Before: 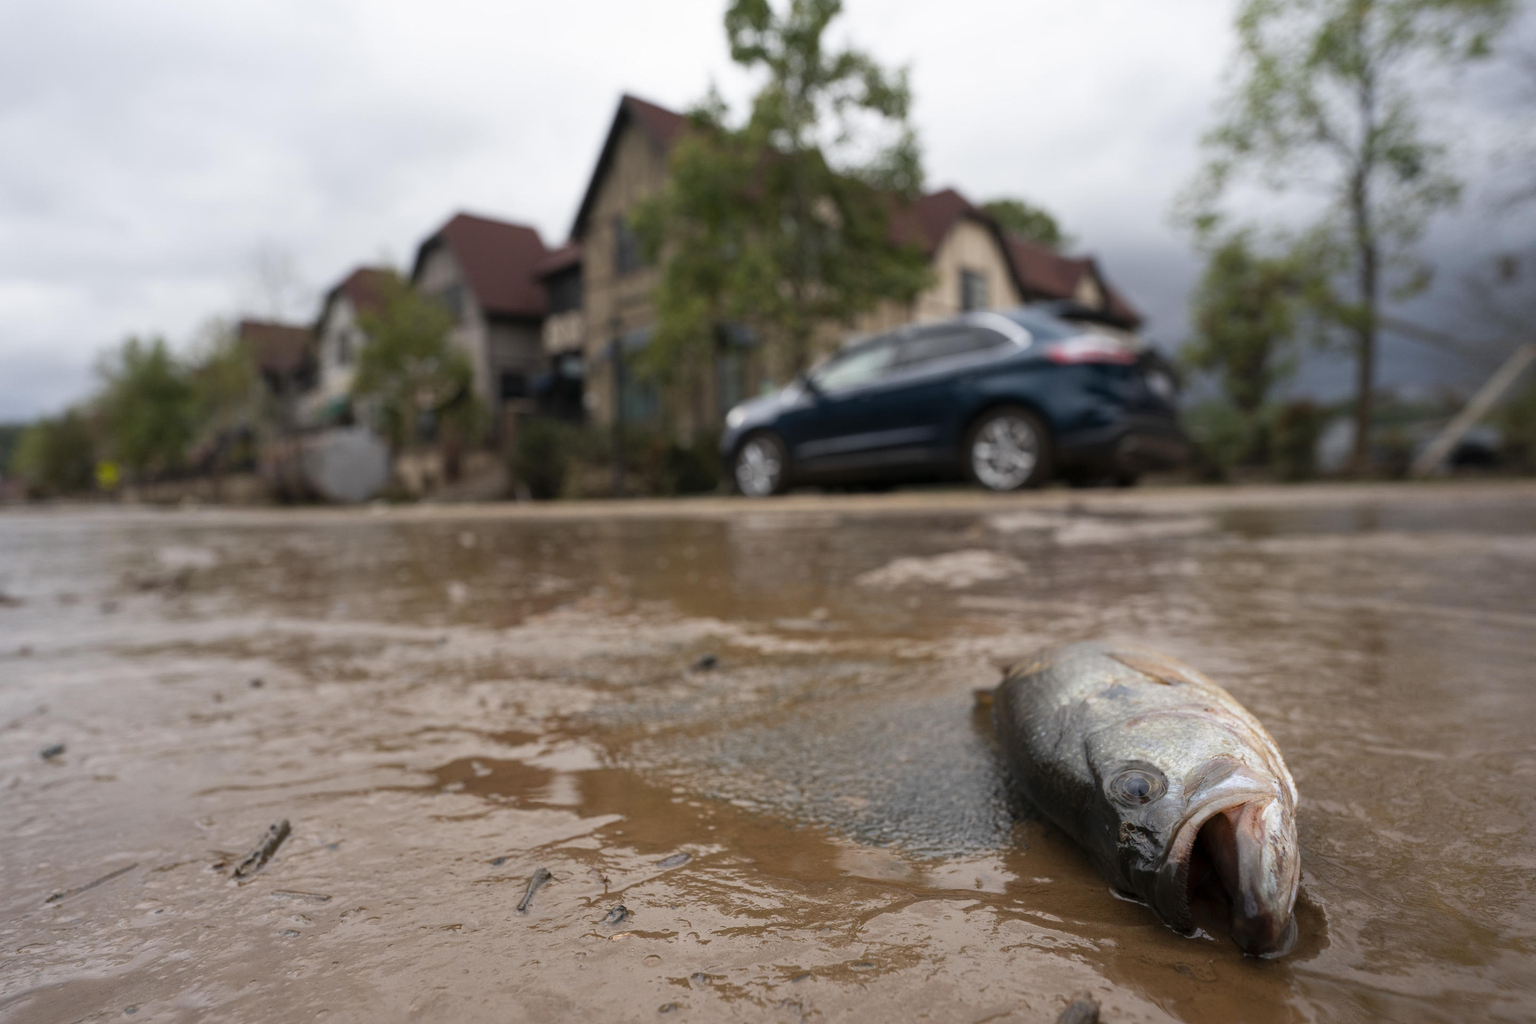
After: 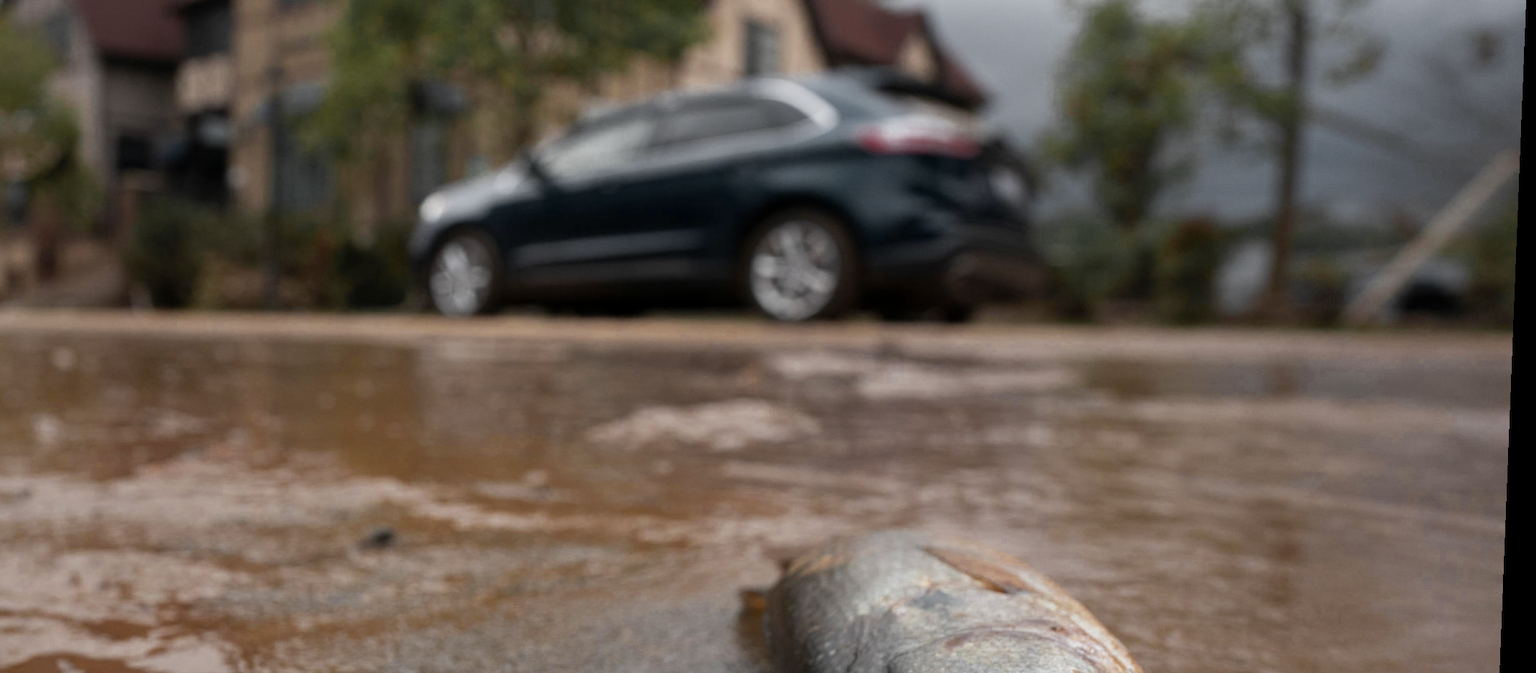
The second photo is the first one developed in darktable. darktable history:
color zones: curves: ch0 [(0.035, 0.242) (0.25, 0.5) (0.384, 0.214) (0.488, 0.255) (0.75, 0.5)]; ch1 [(0.063, 0.379) (0.25, 0.5) (0.354, 0.201) (0.489, 0.085) (0.729, 0.271)]; ch2 [(0.25, 0.5) (0.38, 0.517) (0.442, 0.51) (0.735, 0.456)]
crop and rotate: left 27.938%, top 27.046%, bottom 27.046%
rotate and perspective: rotation 2.27°, automatic cropping off
shadows and highlights: shadows 5, soften with gaussian
